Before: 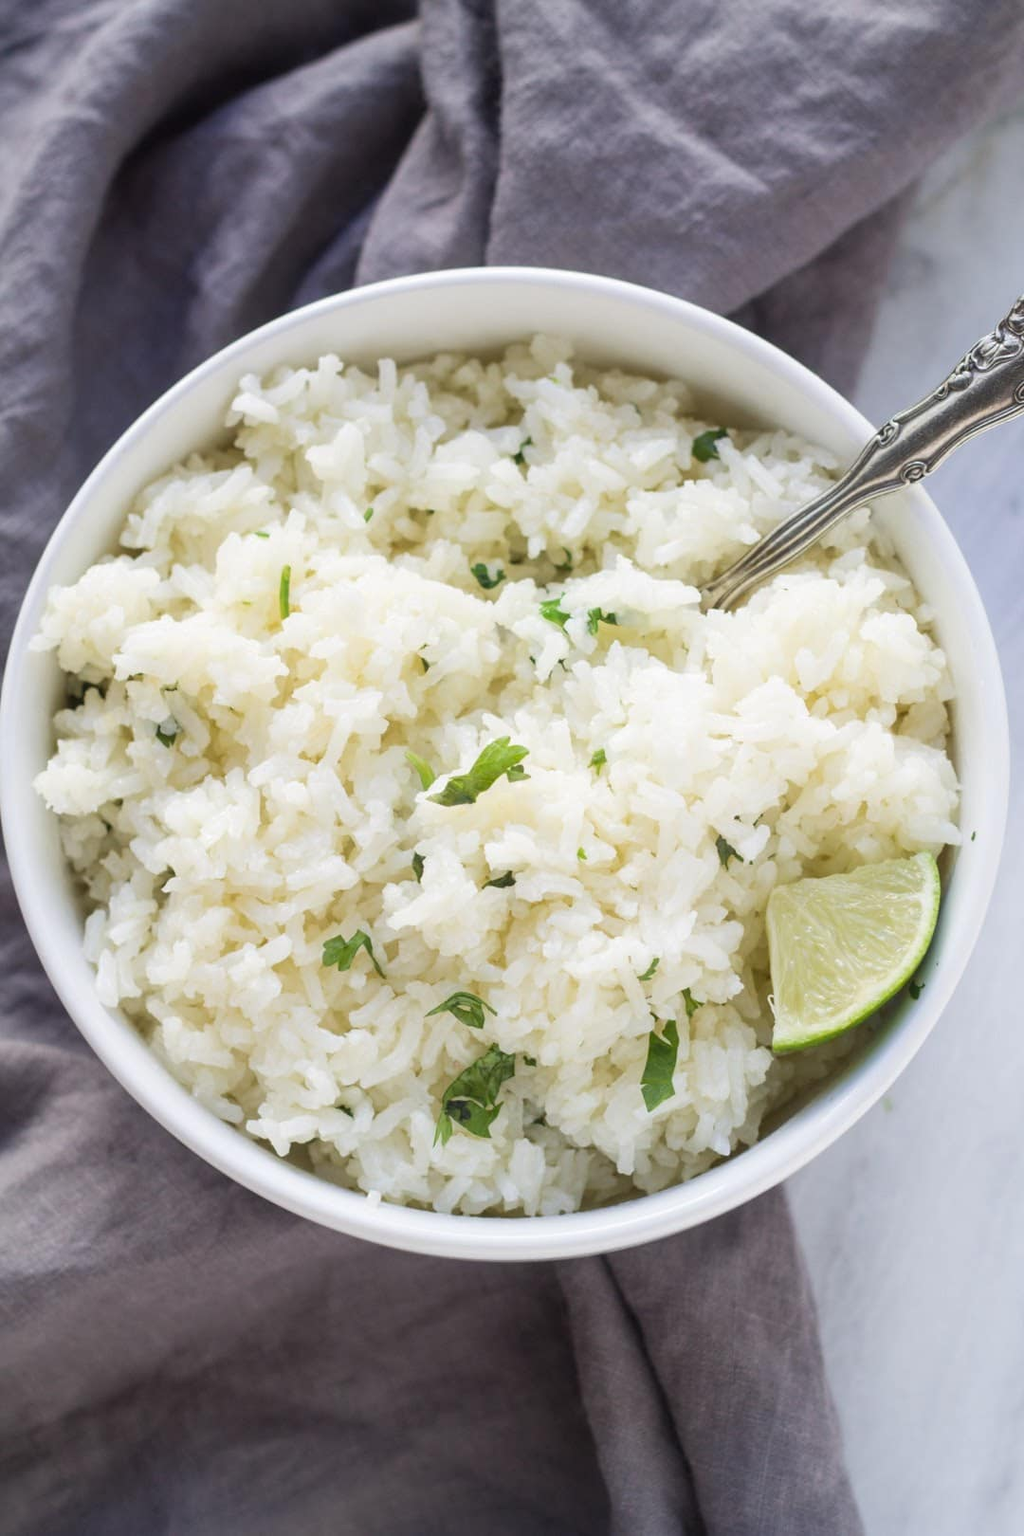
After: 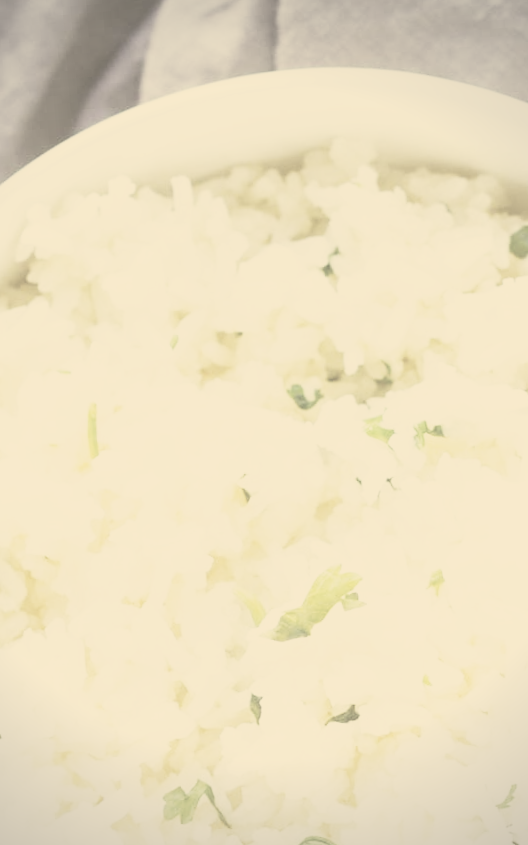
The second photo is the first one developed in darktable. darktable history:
rotate and perspective: rotation -4.57°, crop left 0.054, crop right 0.944, crop top 0.087, crop bottom 0.914
vignetting: fall-off radius 60.92%
white balance: red 0.925, blue 1.046
color correction: highlights a* 1.39, highlights b* 17.83
base curve: curves: ch0 [(0, 0) (0.007, 0.004) (0.027, 0.03) (0.046, 0.07) (0.207, 0.54) (0.442, 0.872) (0.673, 0.972) (1, 1)], preserve colors none
crop: left 17.835%, top 7.675%, right 32.881%, bottom 32.213%
contrast brightness saturation: contrast -0.32, brightness 0.75, saturation -0.78
